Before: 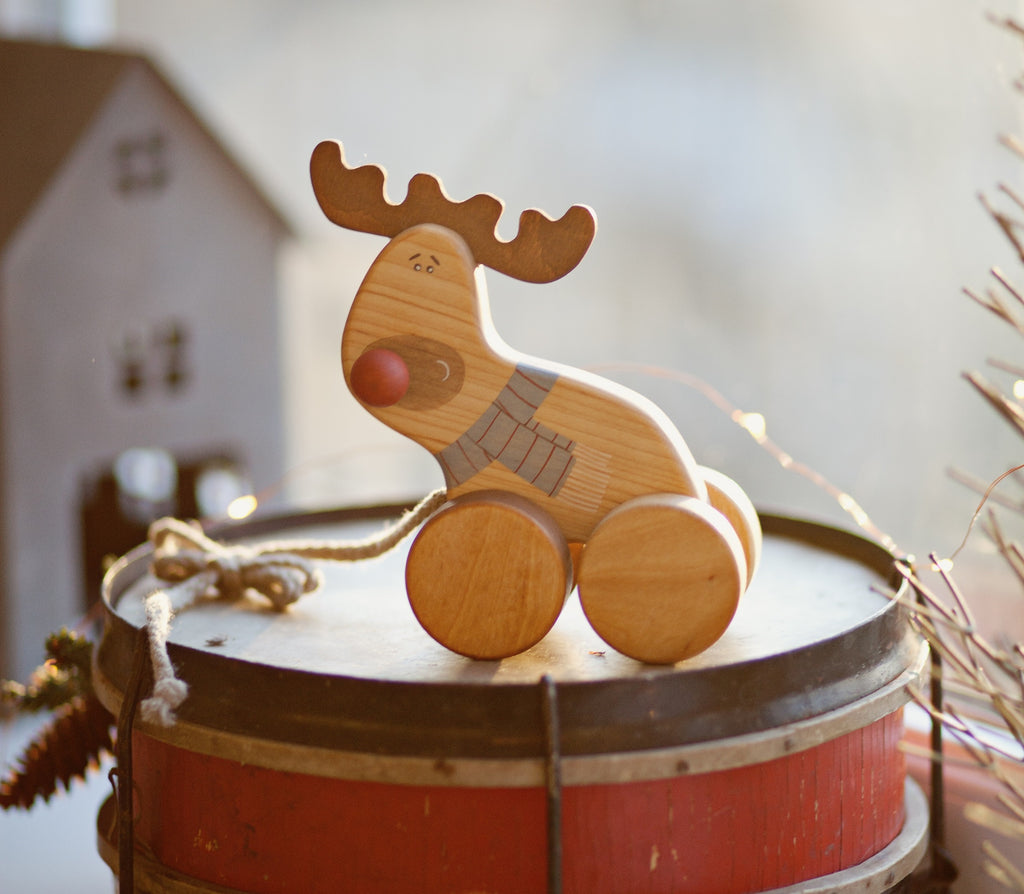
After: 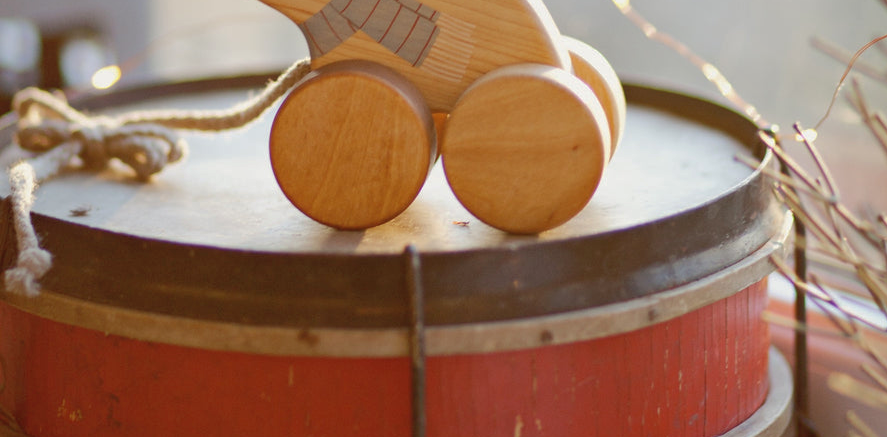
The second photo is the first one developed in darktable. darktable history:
crop and rotate: left 13.306%, top 48.129%, bottom 2.928%
shadows and highlights: on, module defaults
